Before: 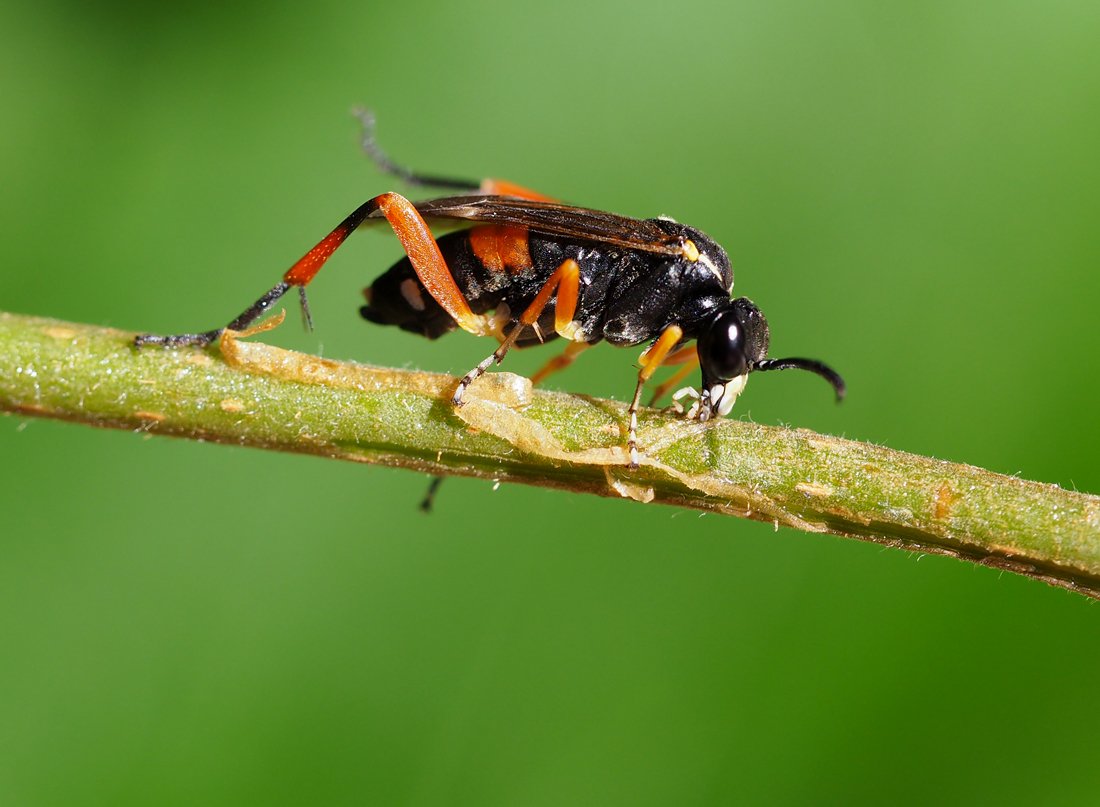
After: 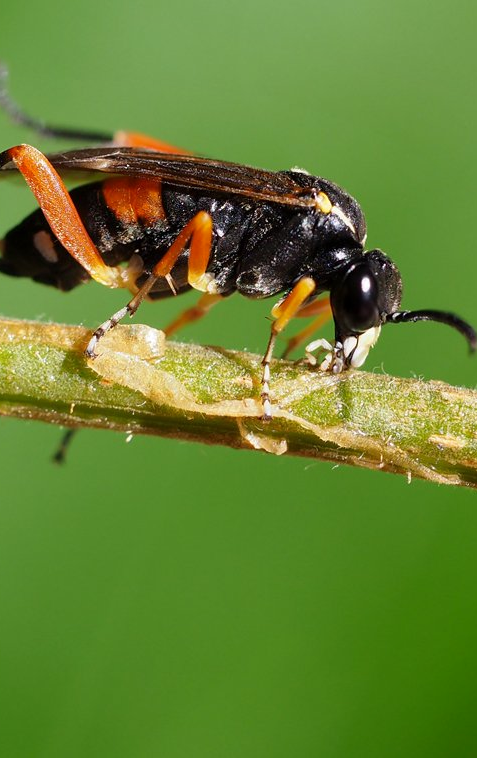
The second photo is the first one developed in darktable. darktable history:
crop: left 33.452%, top 6.025%, right 23.155%
shadows and highlights: shadows -88.03, highlights -35.45, shadows color adjustment 99.15%, highlights color adjustment 0%, soften with gaussian
